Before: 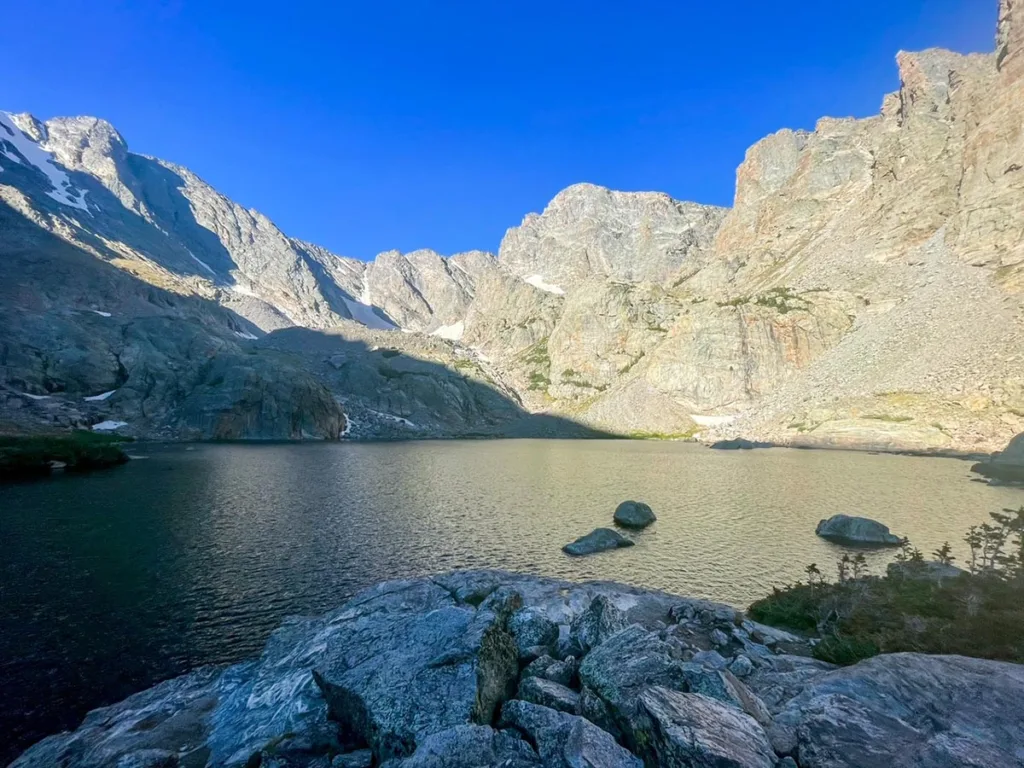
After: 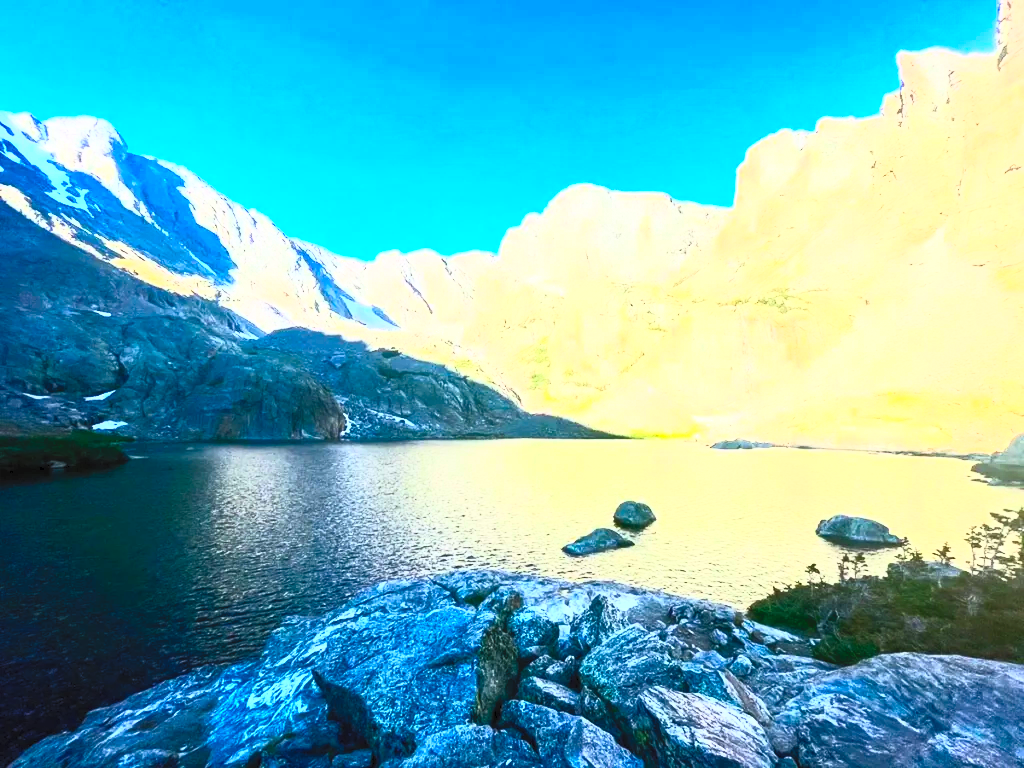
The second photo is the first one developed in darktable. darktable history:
exposure: exposure -0.151 EV, compensate highlight preservation false
tone equalizer: -8 EV -0.388 EV, -7 EV -0.358 EV, -6 EV -0.31 EV, -5 EV -0.233 EV, -3 EV 0.228 EV, -2 EV 0.327 EV, -1 EV 0.412 EV, +0 EV 0.411 EV
contrast brightness saturation: contrast 0.989, brightness 0.998, saturation 0.991
